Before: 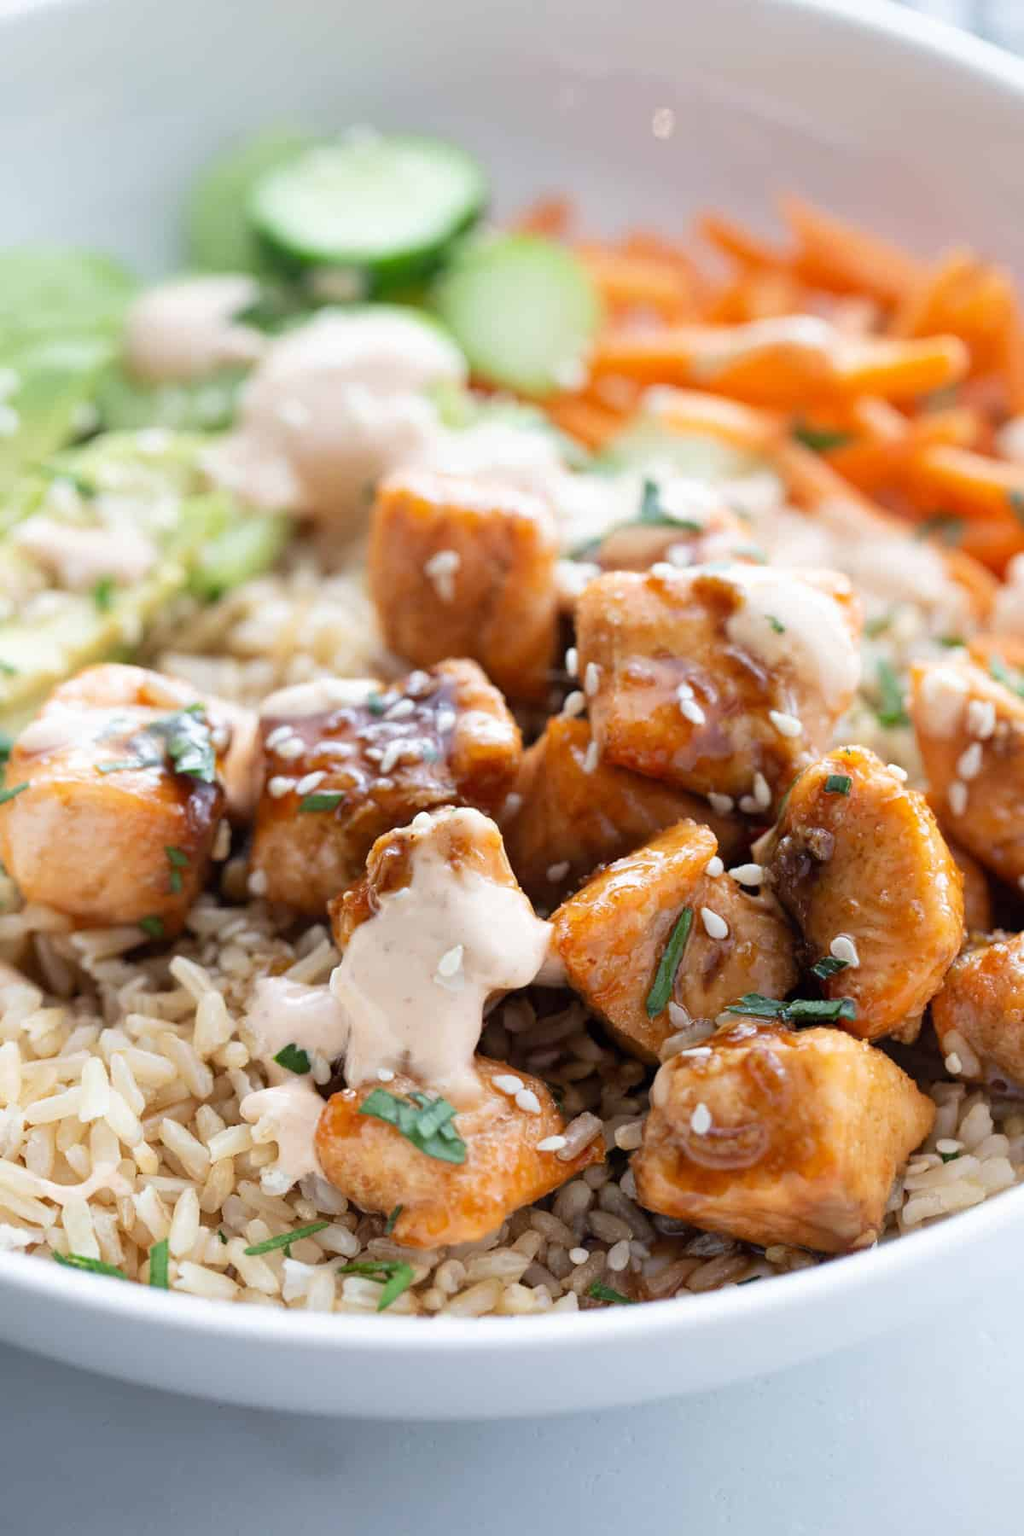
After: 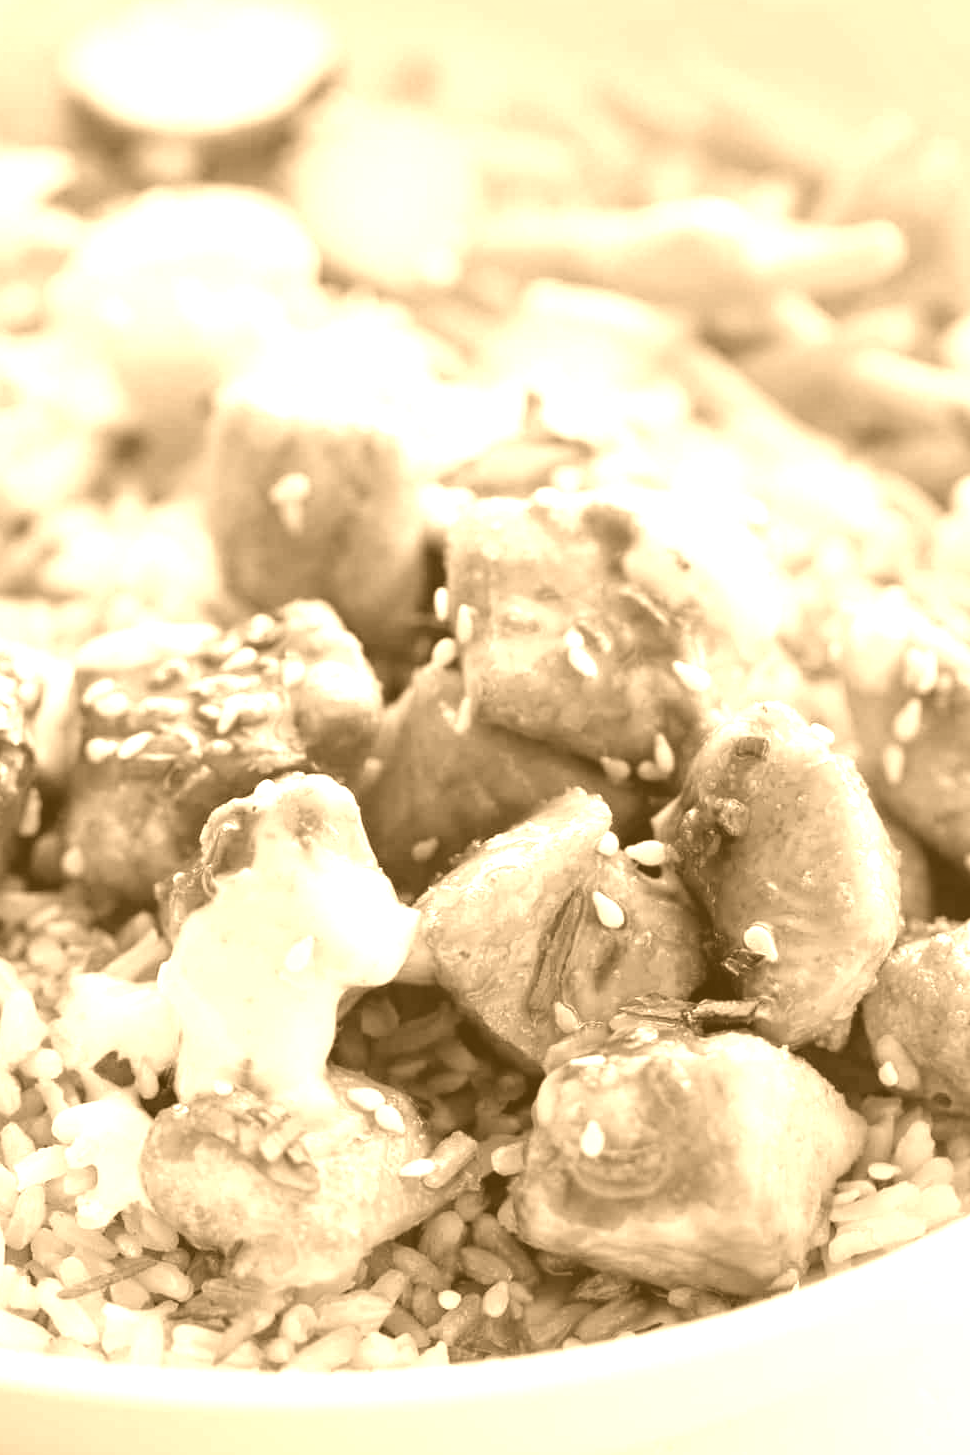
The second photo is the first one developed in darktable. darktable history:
contrast equalizer: y [[0.526, 0.53, 0.532, 0.532, 0.53, 0.525], [0.5 ×6], [0.5 ×6], [0 ×6], [0 ×6]]
colorize: hue 28.8°, source mix 100%
crop: left 19.159%, top 9.58%, bottom 9.58%
